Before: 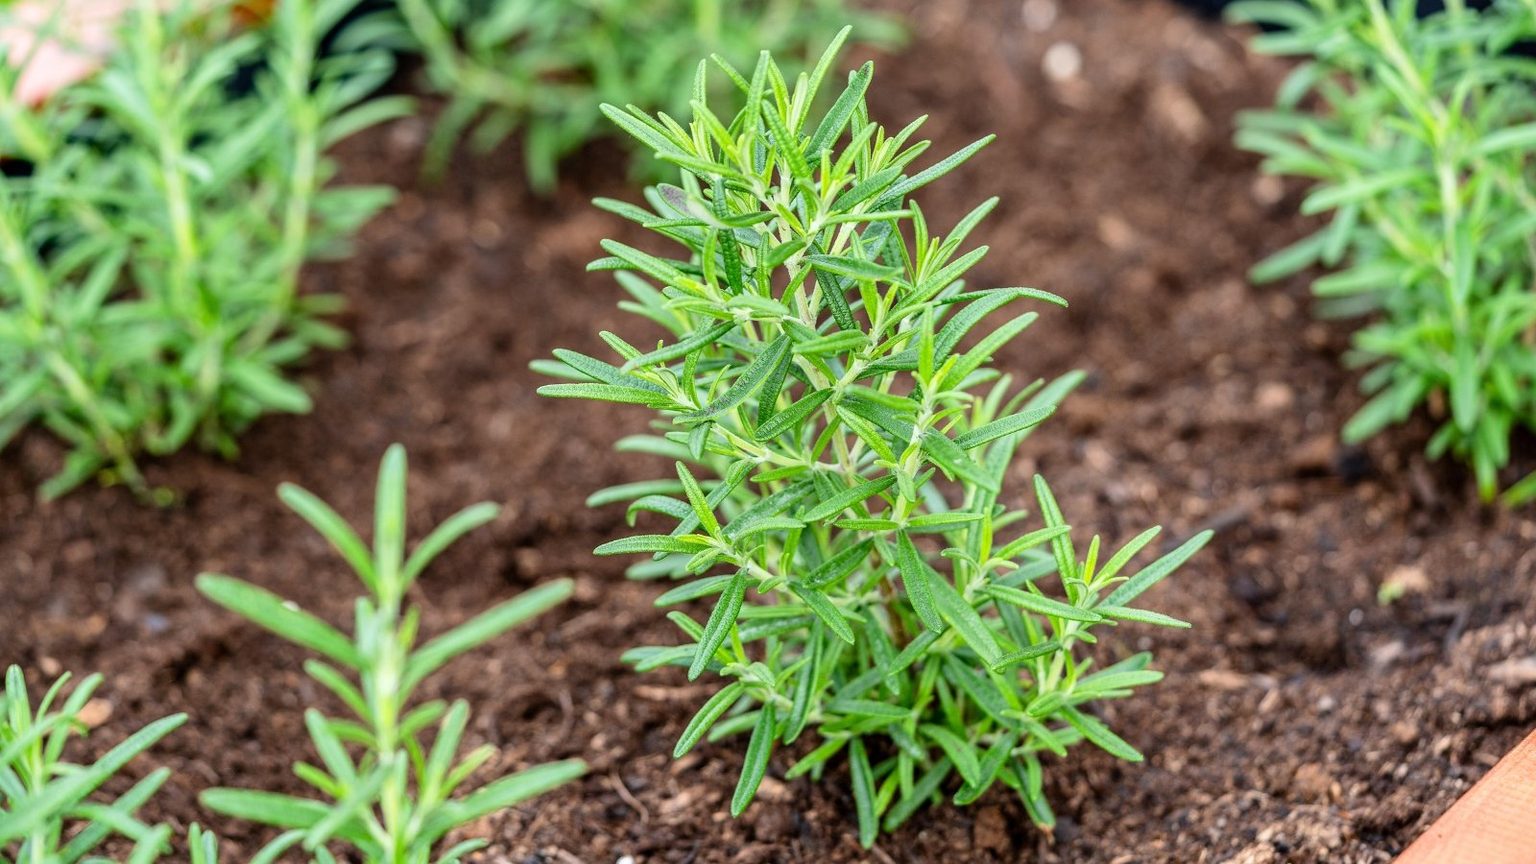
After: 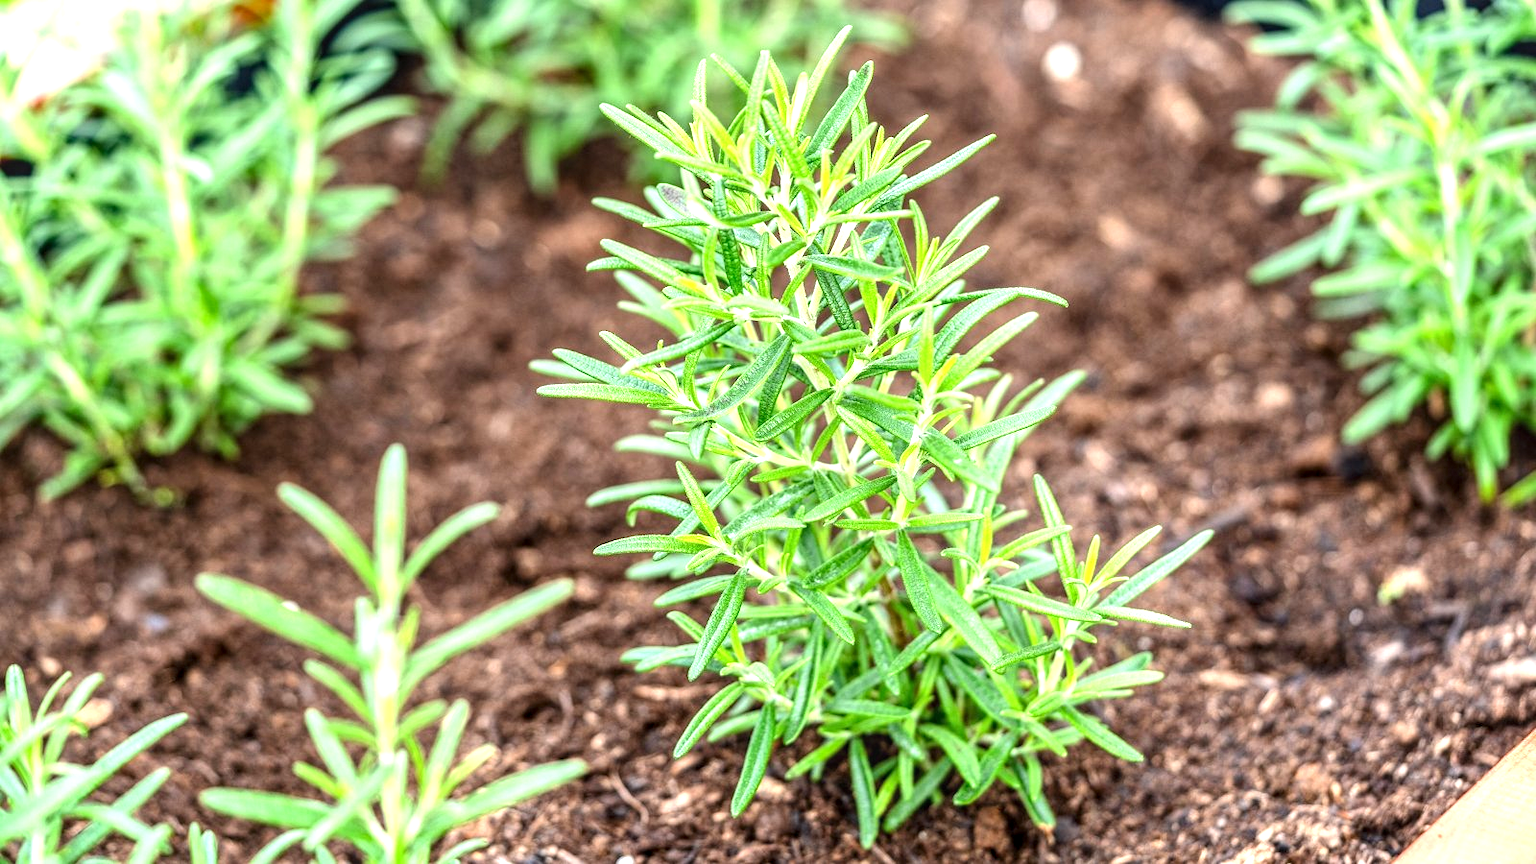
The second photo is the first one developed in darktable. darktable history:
local contrast: on, module defaults
exposure: black level correction 0, exposure 0.899 EV, compensate exposure bias true, compensate highlight preservation false
